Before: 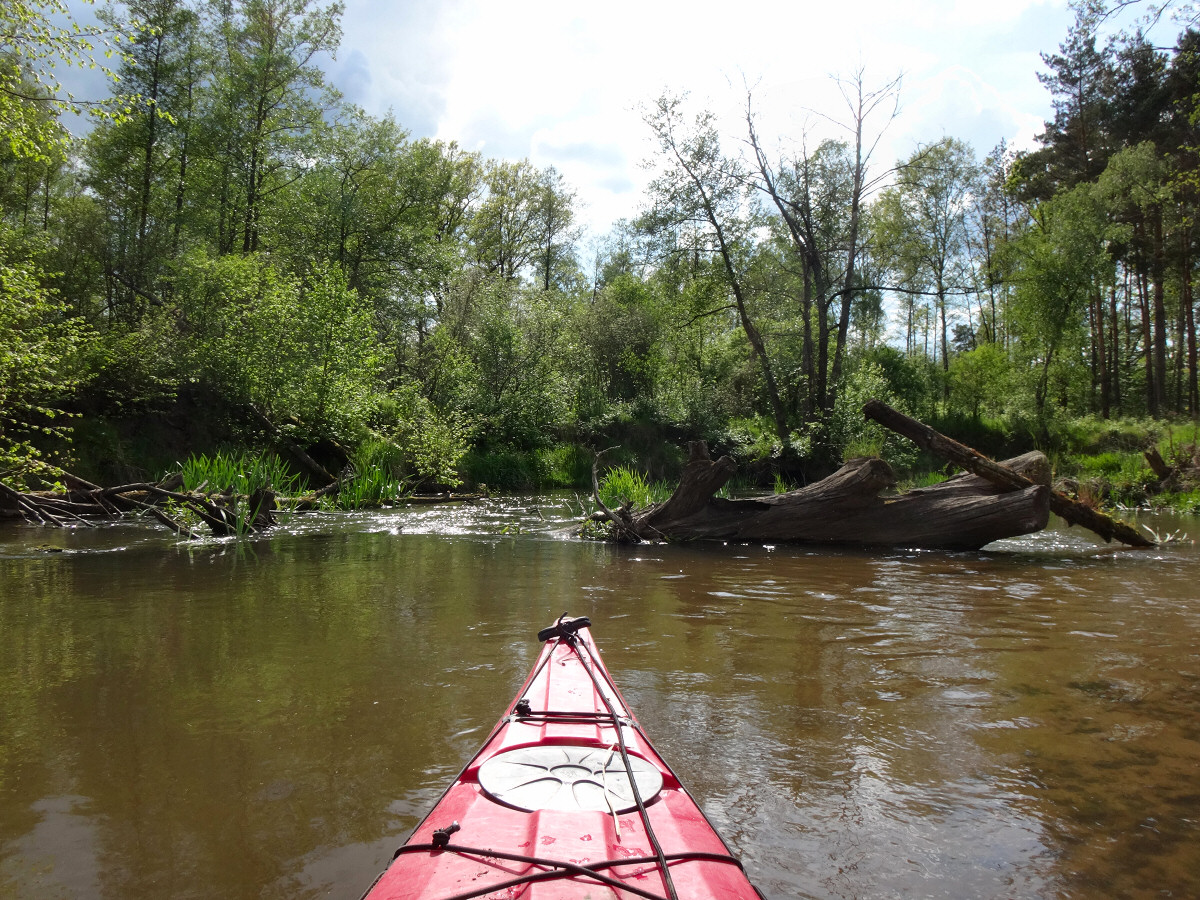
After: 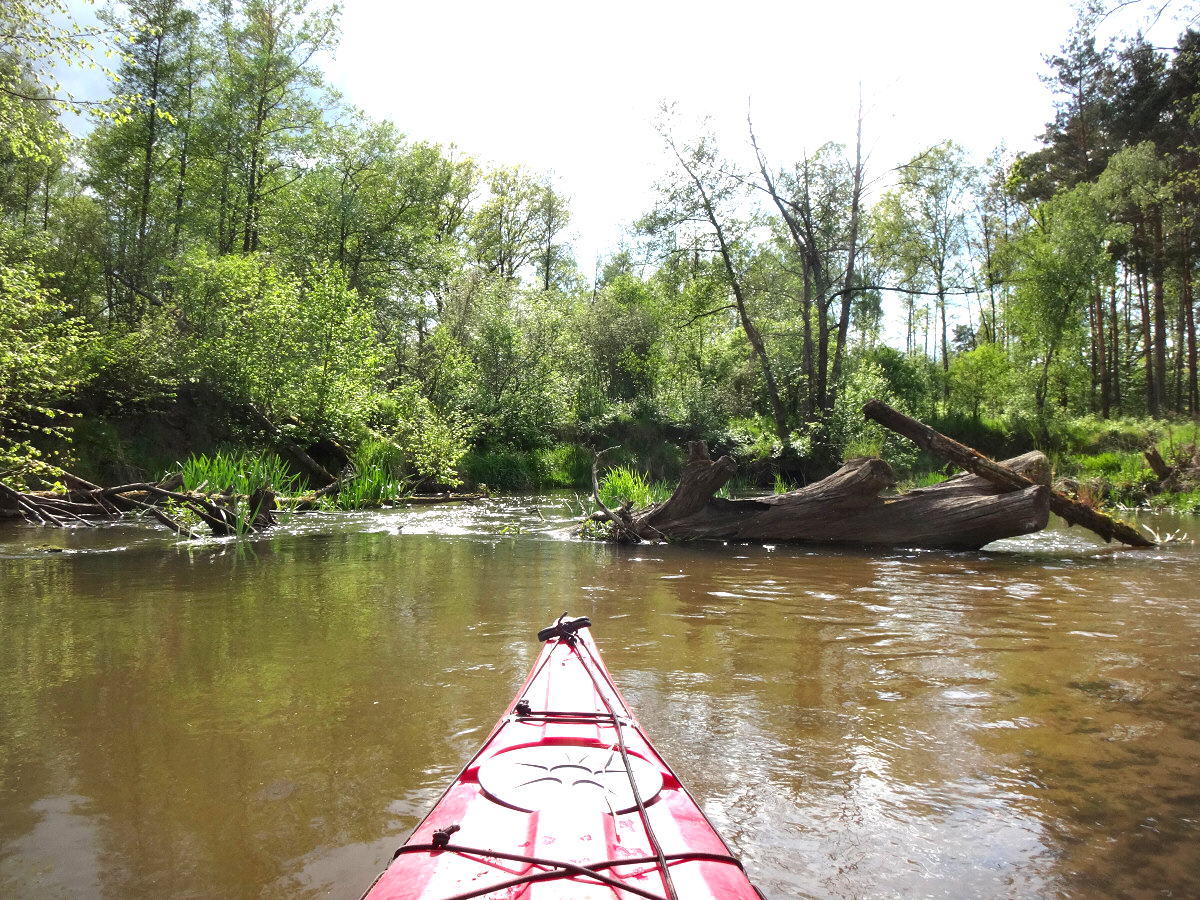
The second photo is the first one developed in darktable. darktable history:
exposure: black level correction 0, exposure 1.1 EV, compensate exposure bias true, compensate highlight preservation false
vignetting: fall-off start 91.19%
